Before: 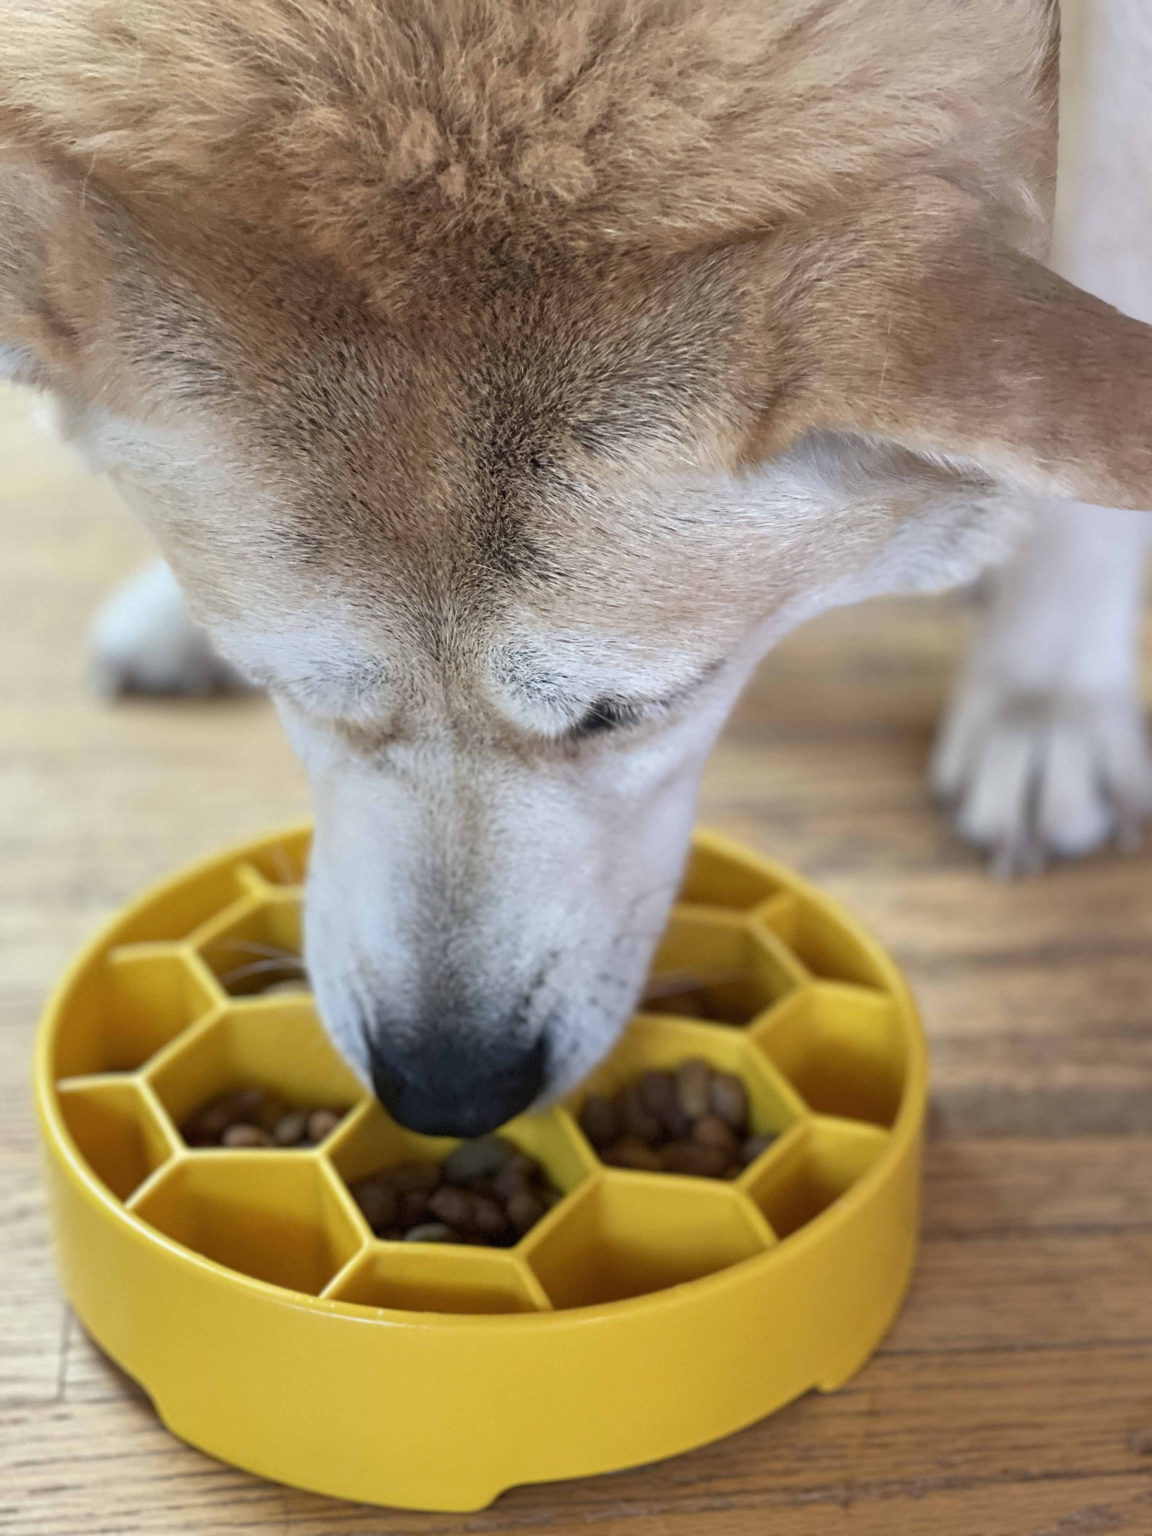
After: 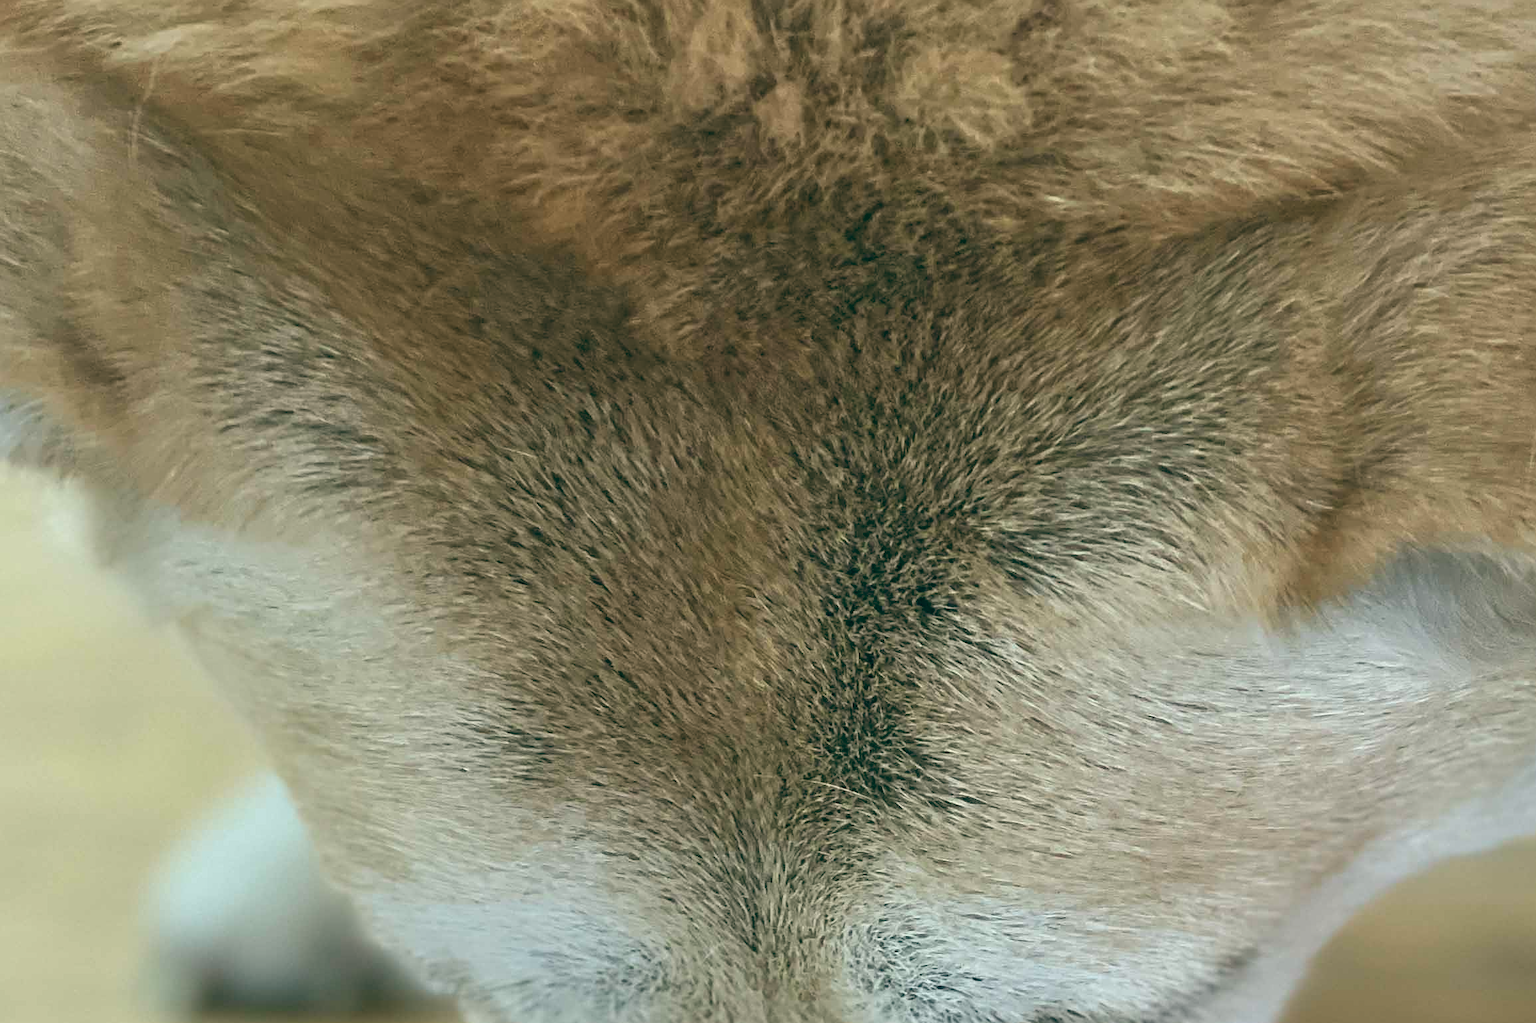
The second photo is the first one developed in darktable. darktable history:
sharpen: on, module defaults
white balance: red 0.982, blue 1.018
crop: left 0.579%, top 7.627%, right 23.167%, bottom 54.275%
color balance: lift [1.005, 0.99, 1.007, 1.01], gamma [1, 1.034, 1.032, 0.966], gain [0.873, 1.055, 1.067, 0.933]
